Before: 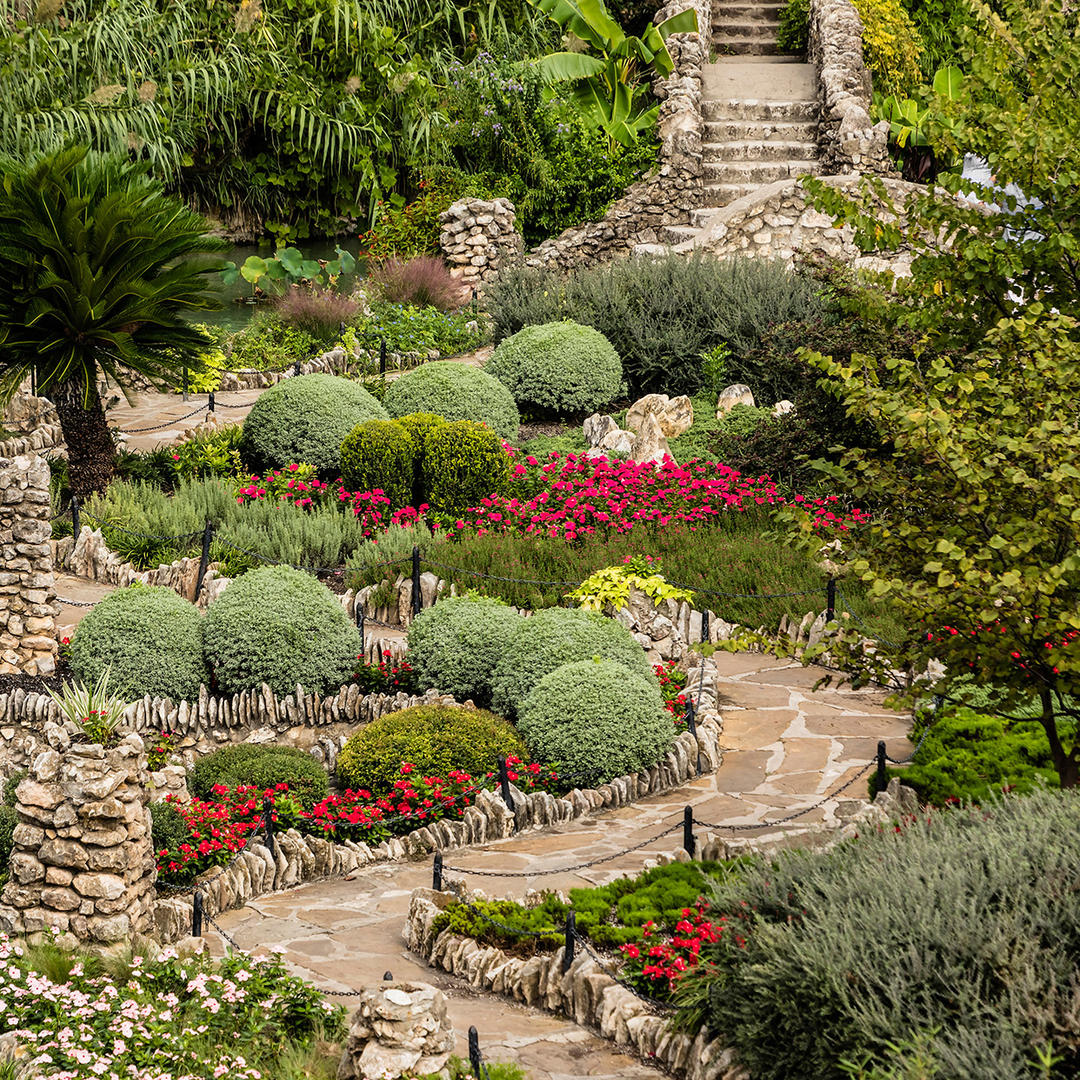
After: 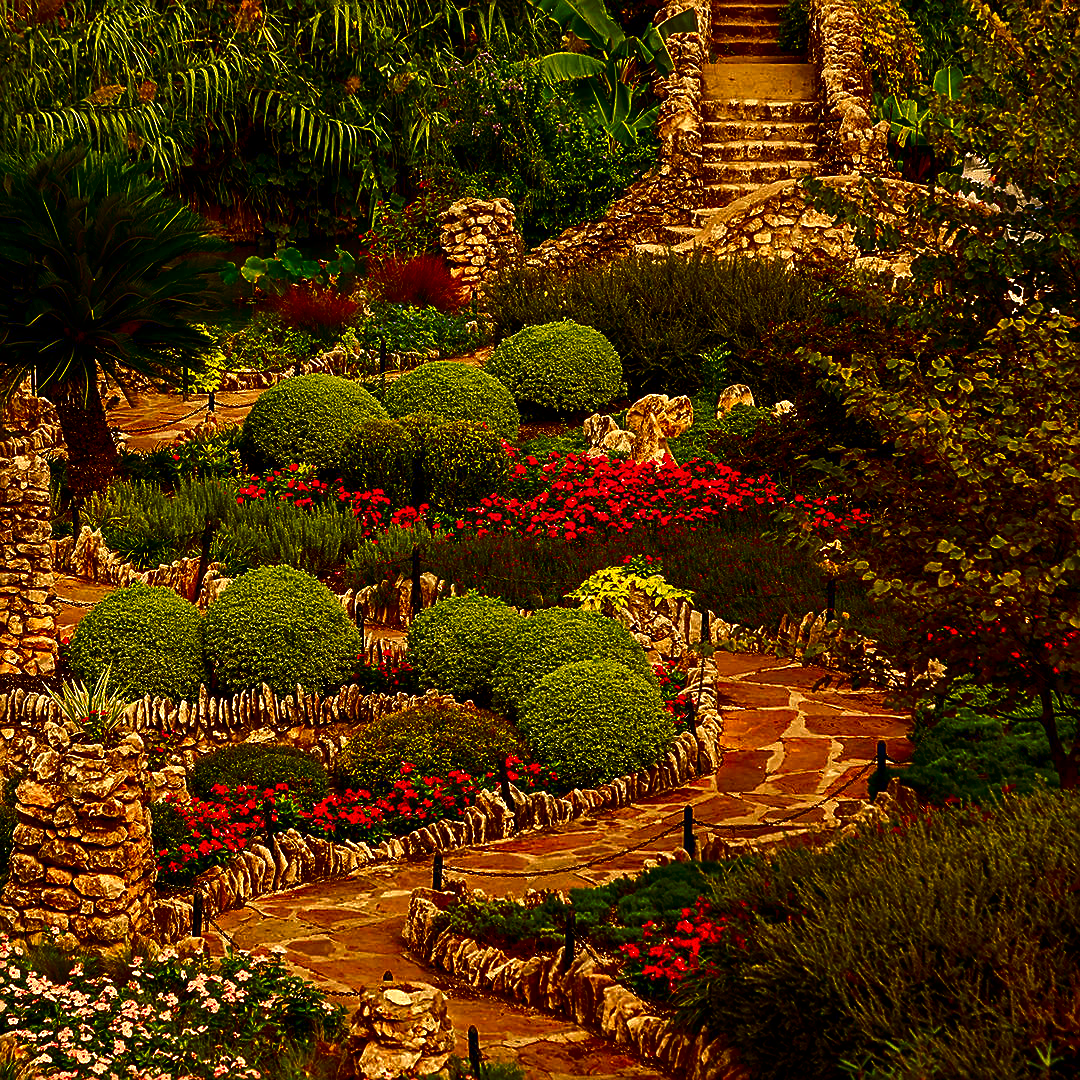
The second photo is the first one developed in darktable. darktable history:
haze removal: compatibility mode true, adaptive false
sharpen: on, module defaults
contrast brightness saturation: brightness -1, saturation 1
white balance: red 1.138, green 0.996, blue 0.812
